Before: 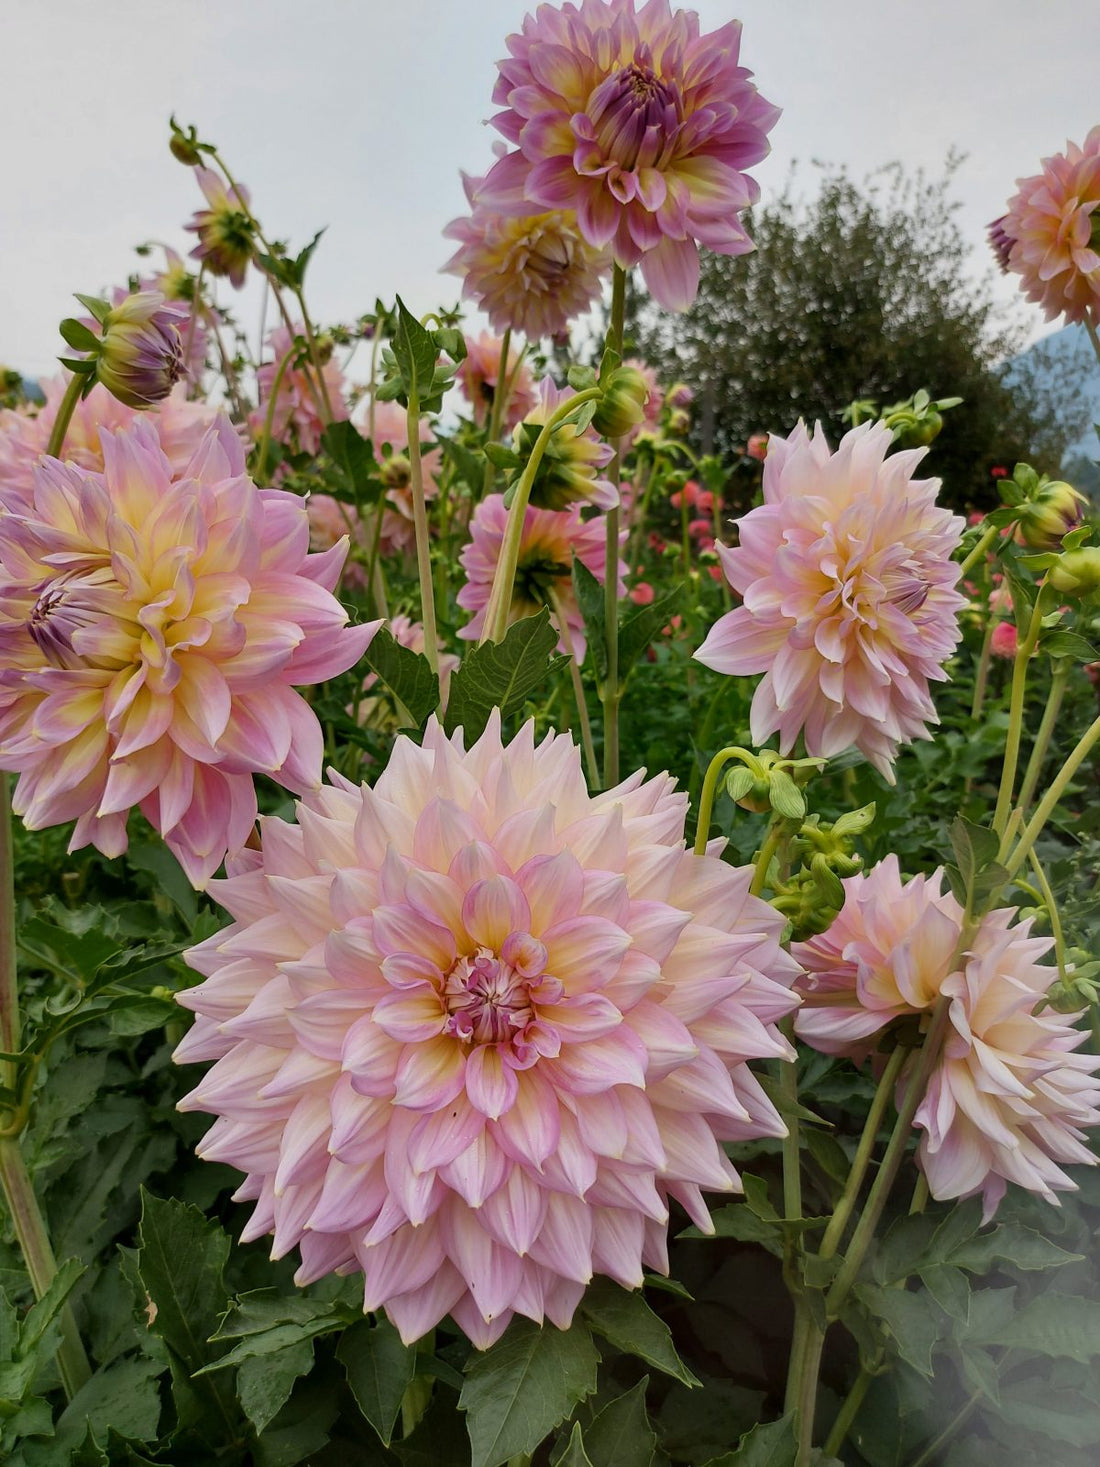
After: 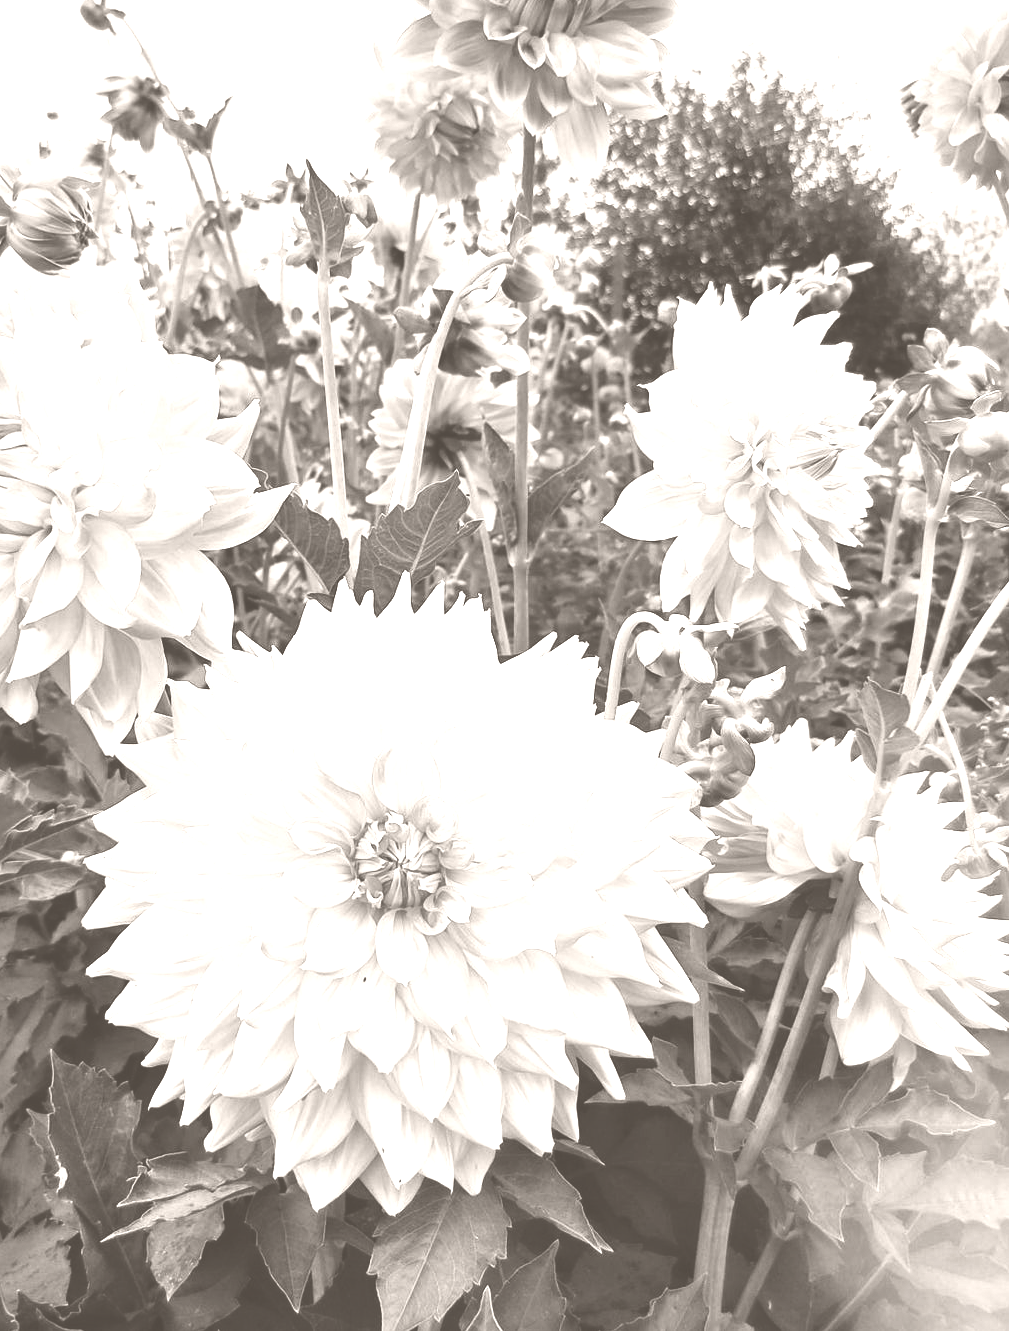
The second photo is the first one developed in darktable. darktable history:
tone curve: curves: ch0 [(0, 0) (0.003, 0.003) (0.011, 0.009) (0.025, 0.022) (0.044, 0.037) (0.069, 0.051) (0.1, 0.079) (0.136, 0.114) (0.177, 0.152) (0.224, 0.212) (0.277, 0.281) (0.335, 0.358) (0.399, 0.459) (0.468, 0.573) (0.543, 0.684) (0.623, 0.779) (0.709, 0.866) (0.801, 0.949) (0.898, 0.98) (1, 1)], preserve colors none
crop and rotate: left 8.262%, top 9.226%
colorize: hue 34.49°, saturation 35.33%, source mix 100%, lightness 55%, version 1
